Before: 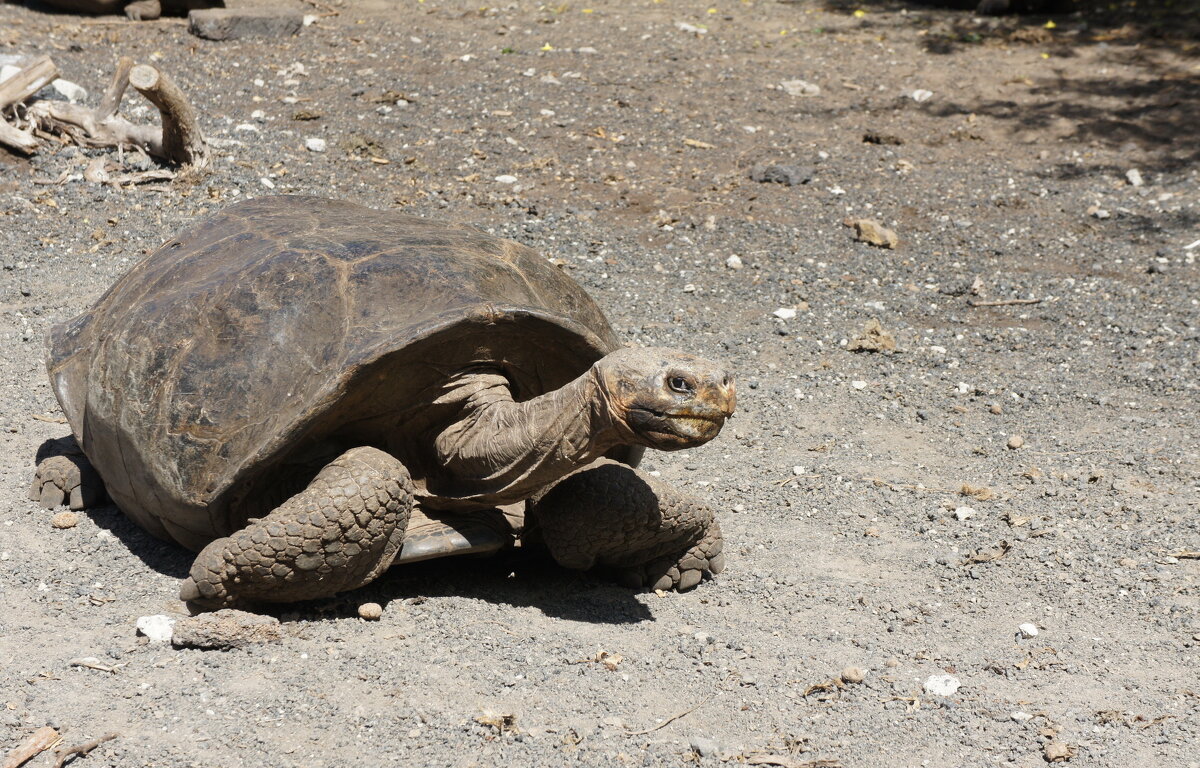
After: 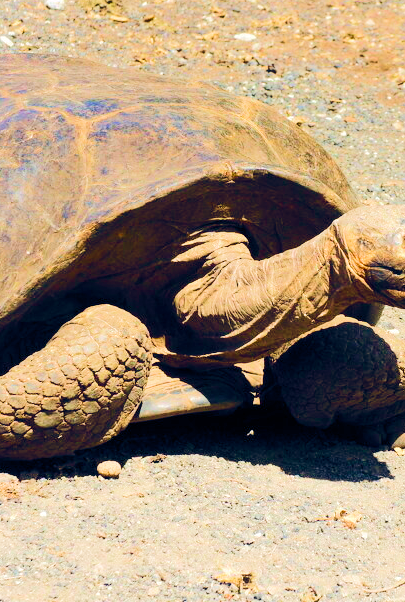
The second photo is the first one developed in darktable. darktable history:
velvia: strength 67.27%, mid-tones bias 0.973
crop and rotate: left 21.822%, top 18.549%, right 44.385%, bottom 2.999%
color balance rgb: shadows lift › hue 85.09°, global offset › chroma 0.134%, global offset › hue 253.63°, linear chroma grading › shadows 9.691%, linear chroma grading › highlights 9.703%, linear chroma grading › global chroma 15.637%, linear chroma grading › mid-tones 14.874%, perceptual saturation grading › global saturation 34.949%, perceptual saturation grading › highlights -29.977%, perceptual saturation grading › shadows 34.496%, global vibrance 20%
tone equalizer: -7 EV 0.15 EV, -6 EV 0.6 EV, -5 EV 1.12 EV, -4 EV 1.36 EV, -3 EV 1.13 EV, -2 EV 0.6 EV, -1 EV 0.158 EV, edges refinement/feathering 500, mask exposure compensation -1.57 EV, preserve details no
